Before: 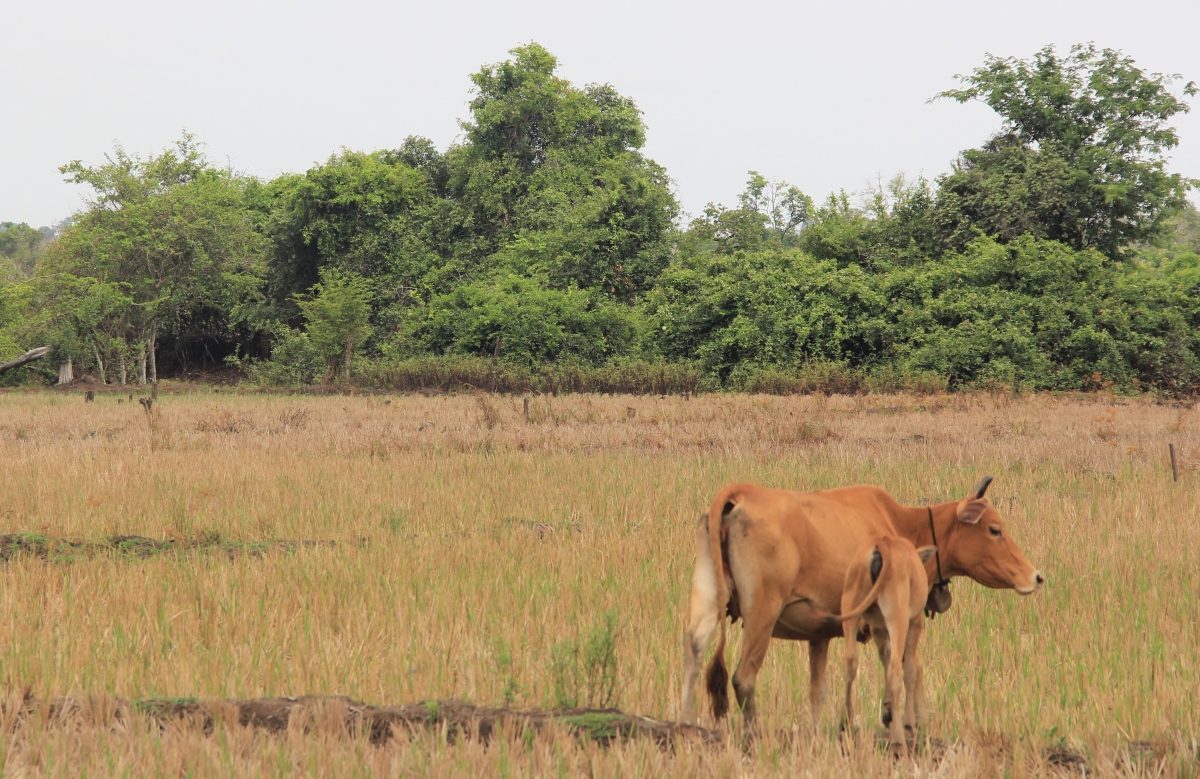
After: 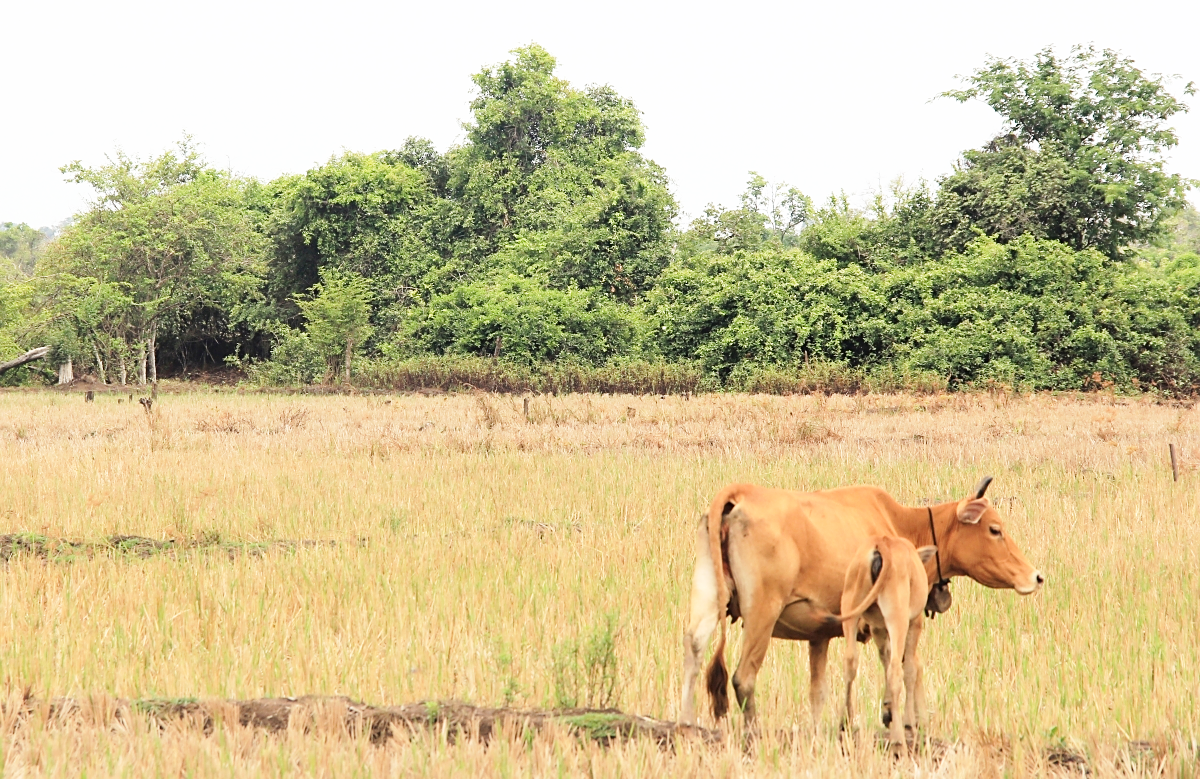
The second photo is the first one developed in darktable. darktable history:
exposure: exposure 0.203 EV, compensate highlight preservation false
sharpen: radius 1.908, amount 0.407, threshold 1.166
base curve: curves: ch0 [(0, 0) (0.005, 0.002) (0.15, 0.3) (0.4, 0.7) (0.75, 0.95) (1, 1)], preserve colors none
